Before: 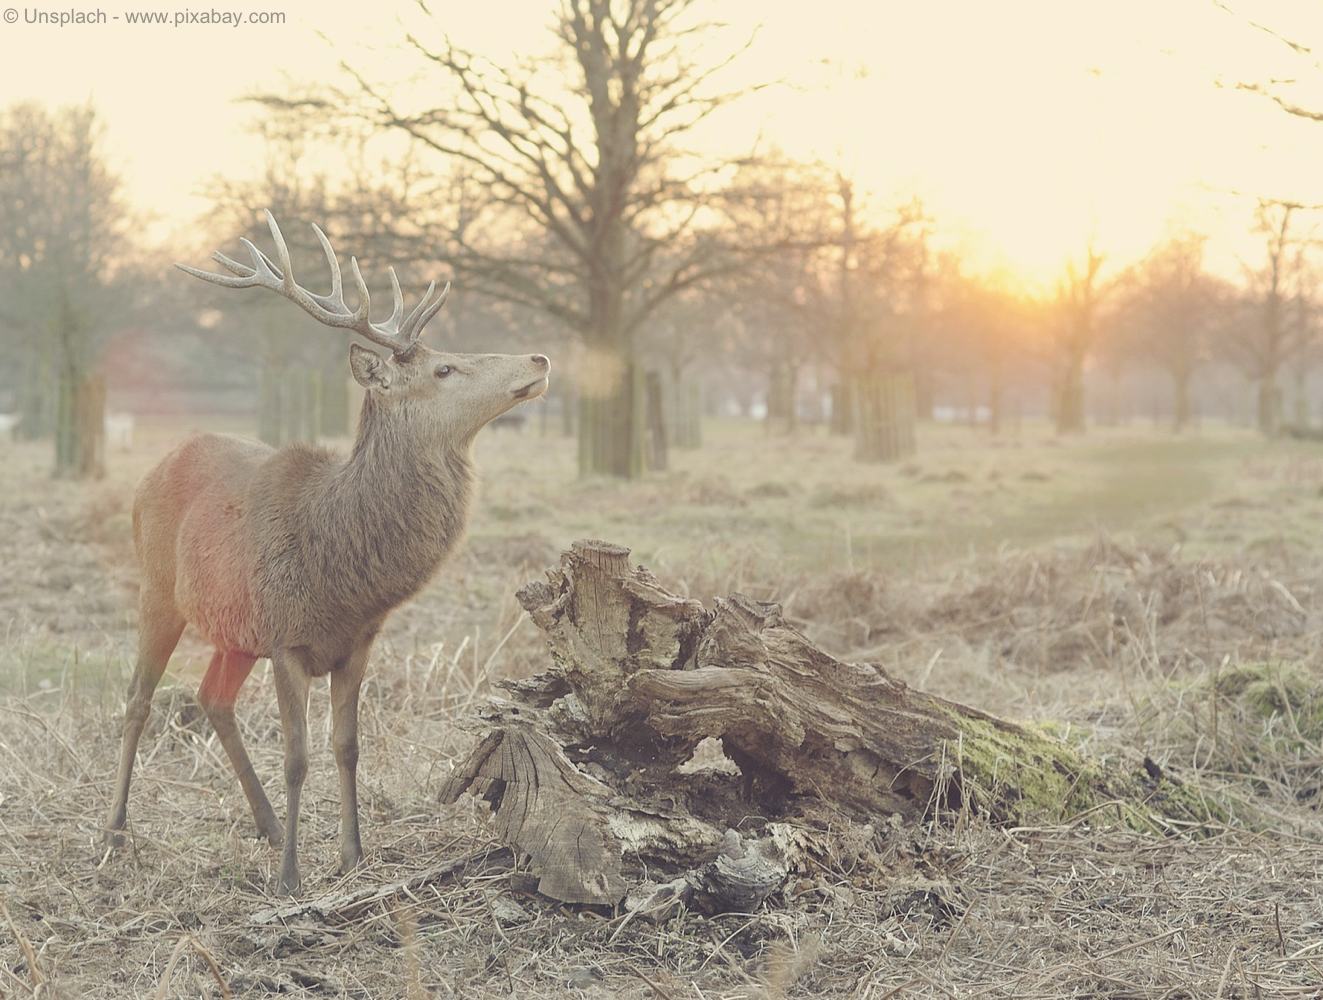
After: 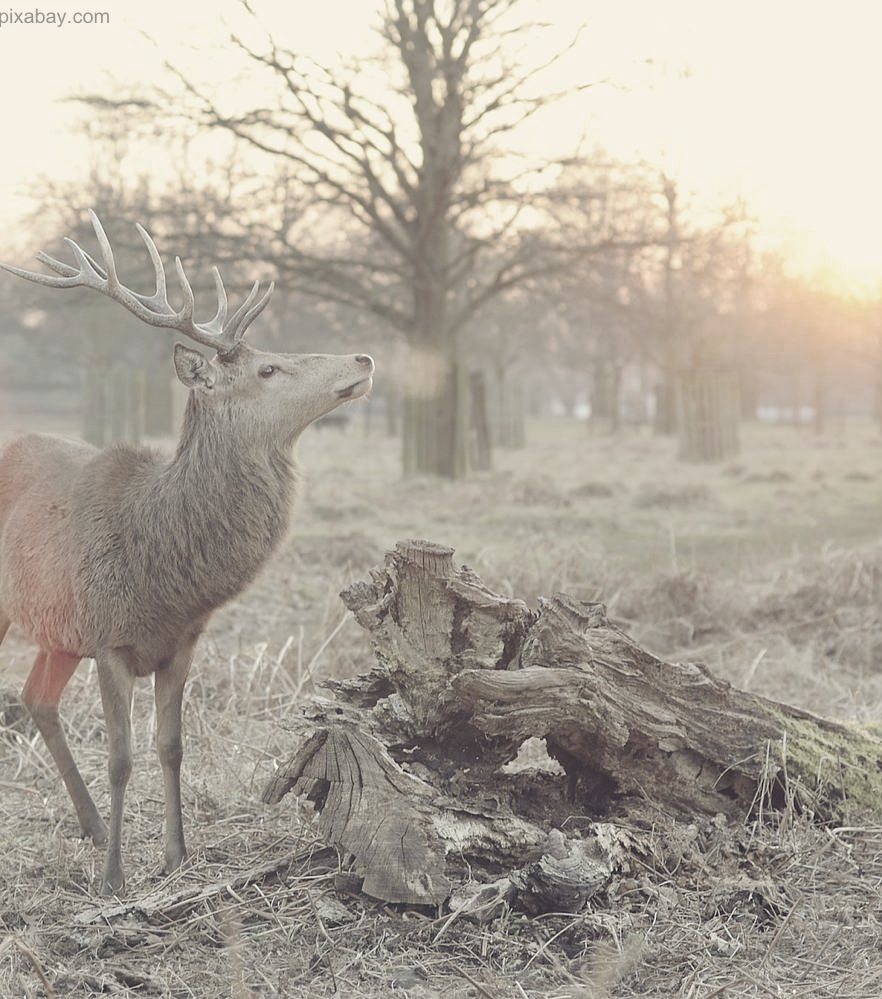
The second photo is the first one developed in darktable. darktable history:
exposure: black level correction 0.005, exposure 0.017 EV, compensate highlight preservation false
color zones: curves: ch0 [(0, 0.559) (0.153, 0.551) (0.229, 0.5) (0.429, 0.5) (0.571, 0.5) (0.714, 0.5) (0.857, 0.5) (1, 0.559)]; ch1 [(0, 0.417) (0.112, 0.336) (0.213, 0.26) (0.429, 0.34) (0.571, 0.35) (0.683, 0.331) (0.857, 0.344) (1, 0.417)]
crop and rotate: left 13.337%, right 19.982%
